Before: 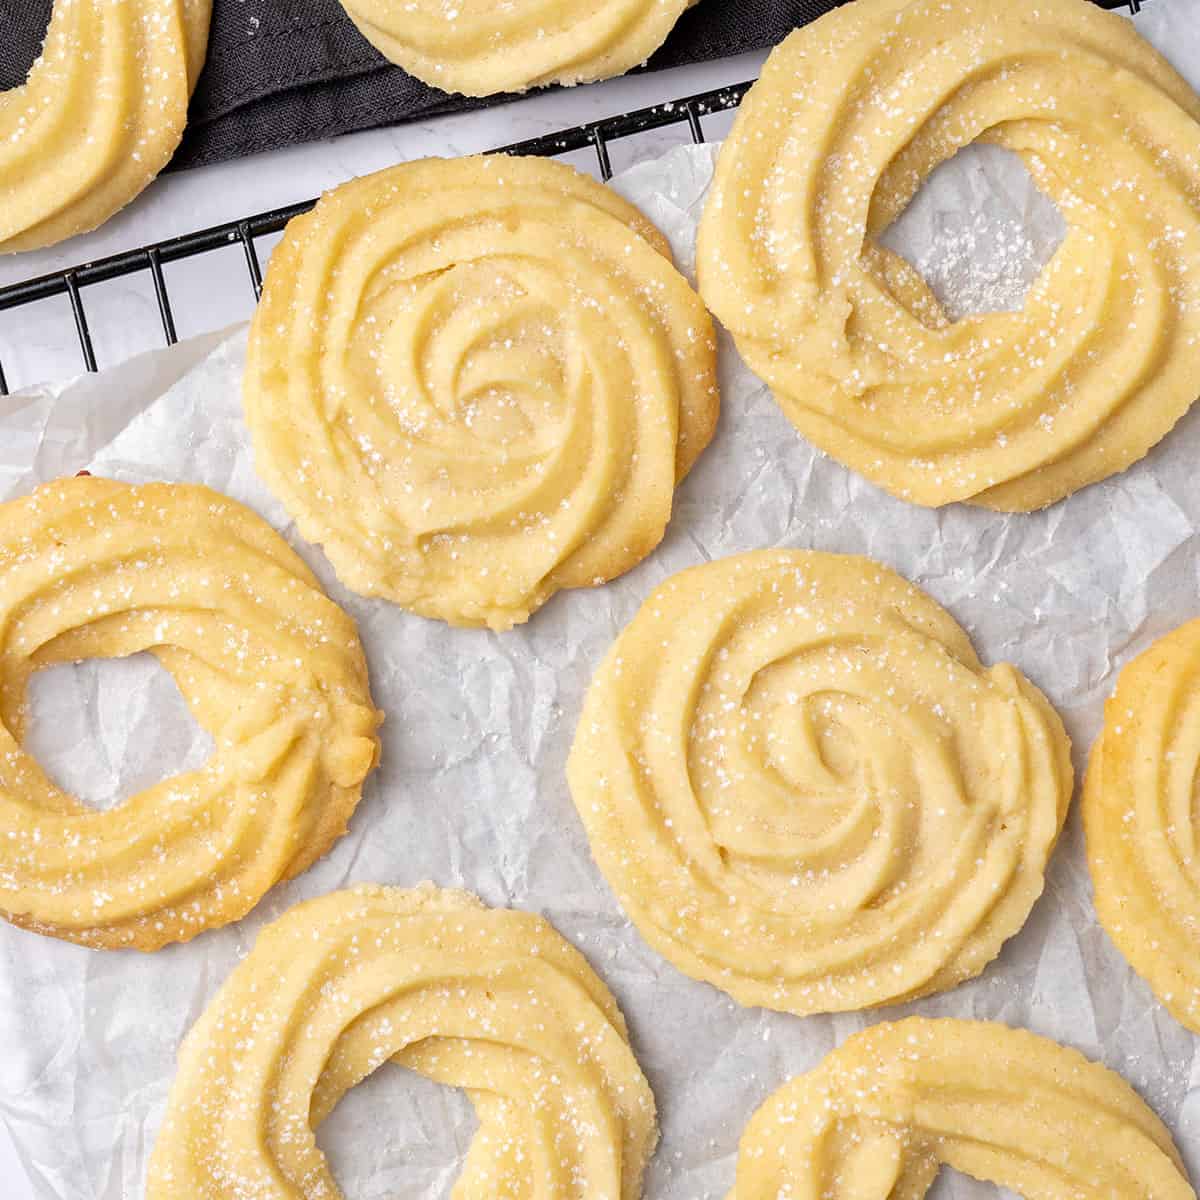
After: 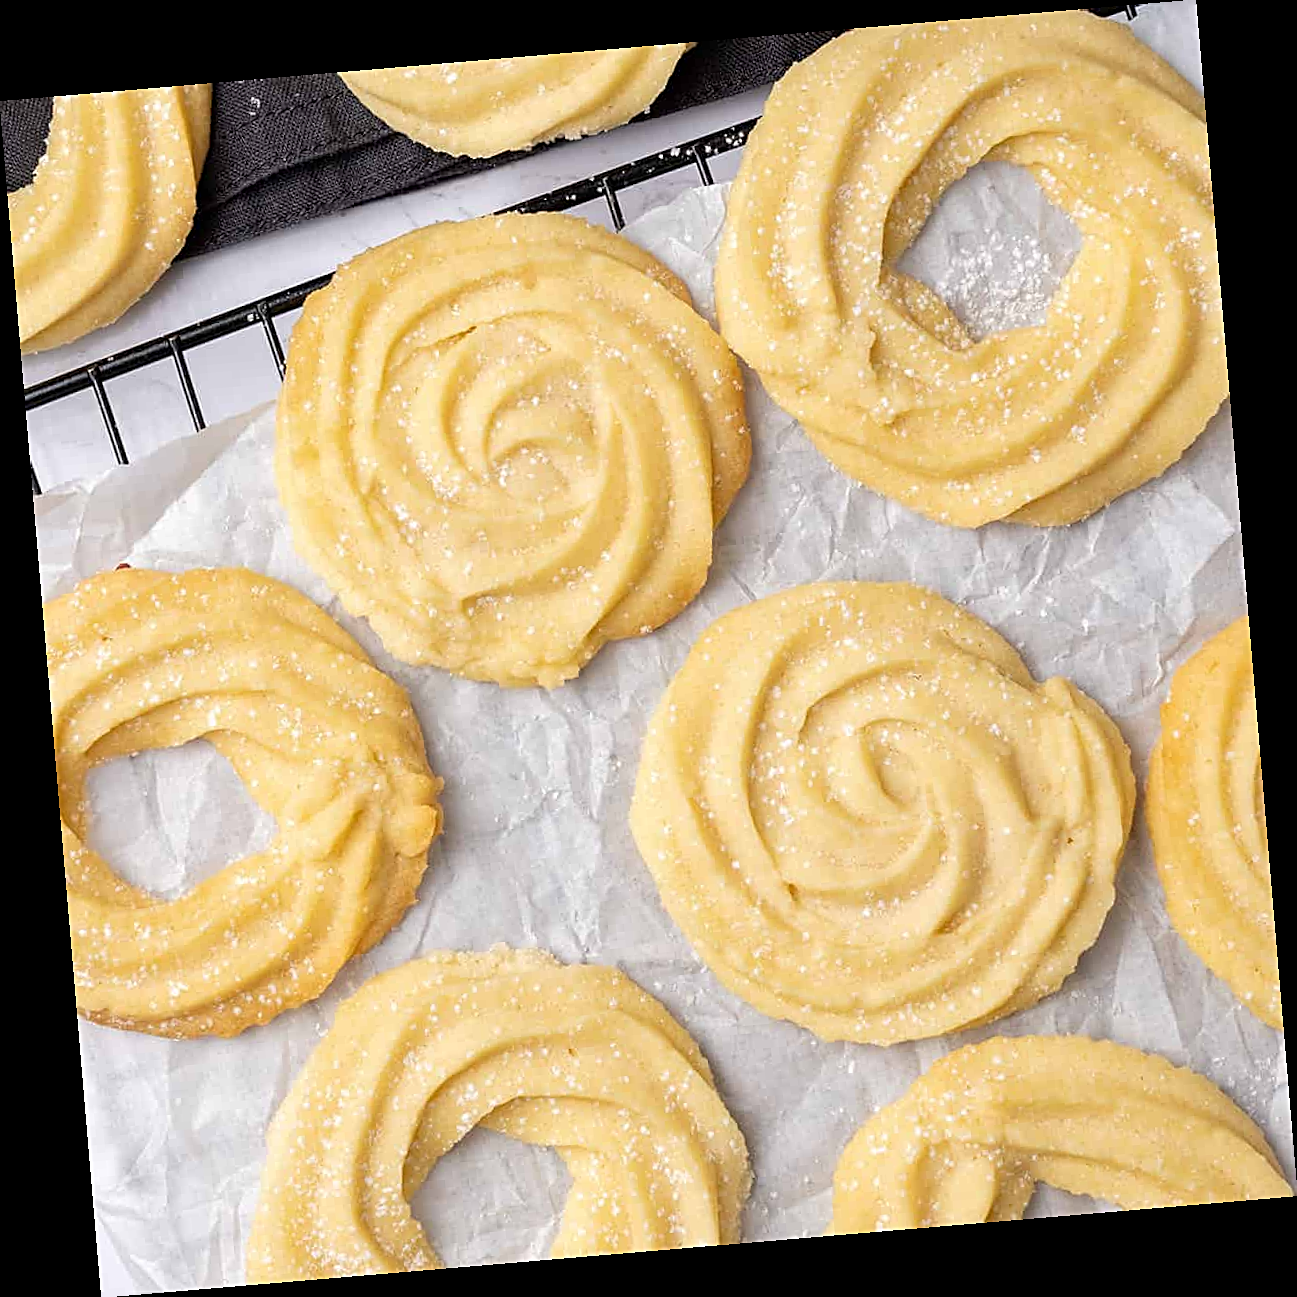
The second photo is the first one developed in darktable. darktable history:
rotate and perspective: rotation -4.86°, automatic cropping off
sharpen: on, module defaults
